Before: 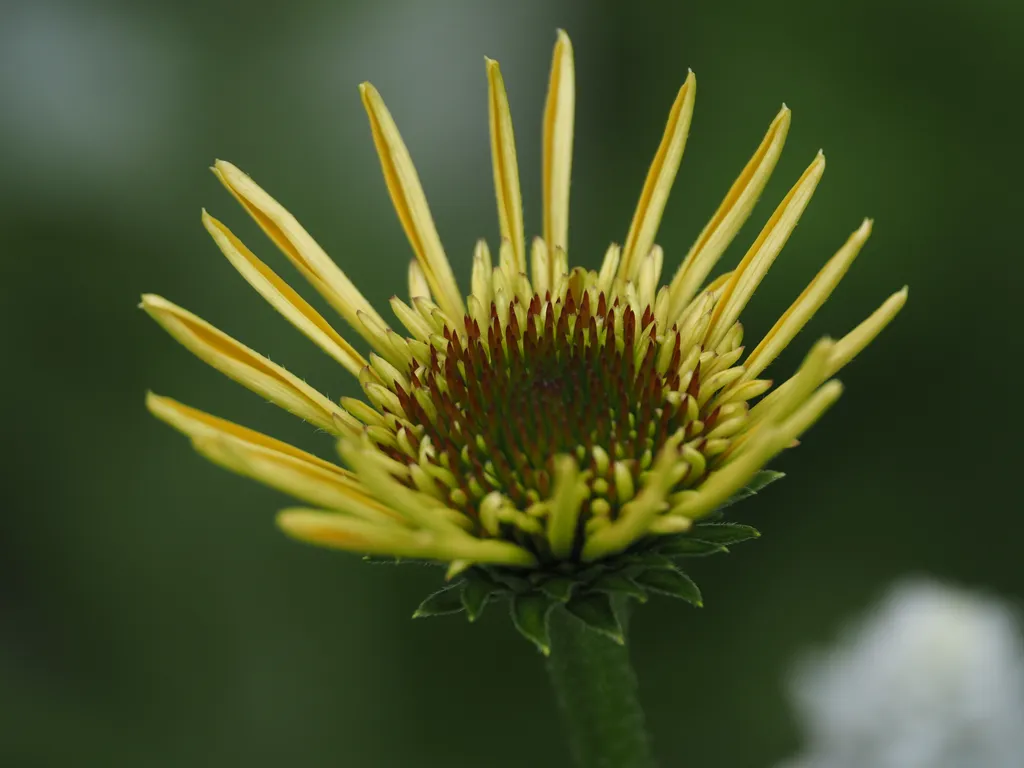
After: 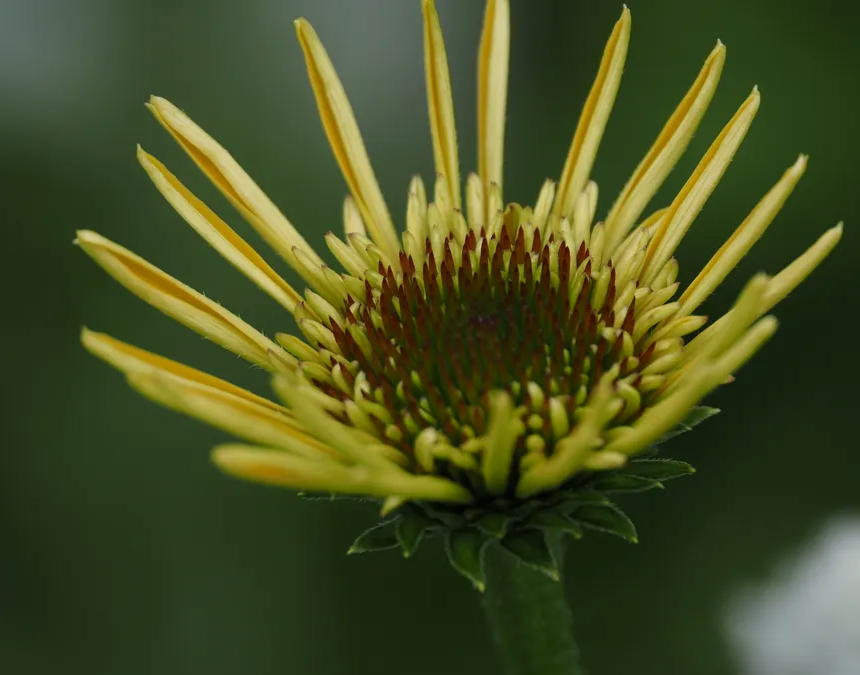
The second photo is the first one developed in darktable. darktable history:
crop: left 6.431%, top 8.342%, right 9.543%, bottom 3.733%
exposure: black level correction 0.001, exposure -0.202 EV, compensate highlight preservation false
